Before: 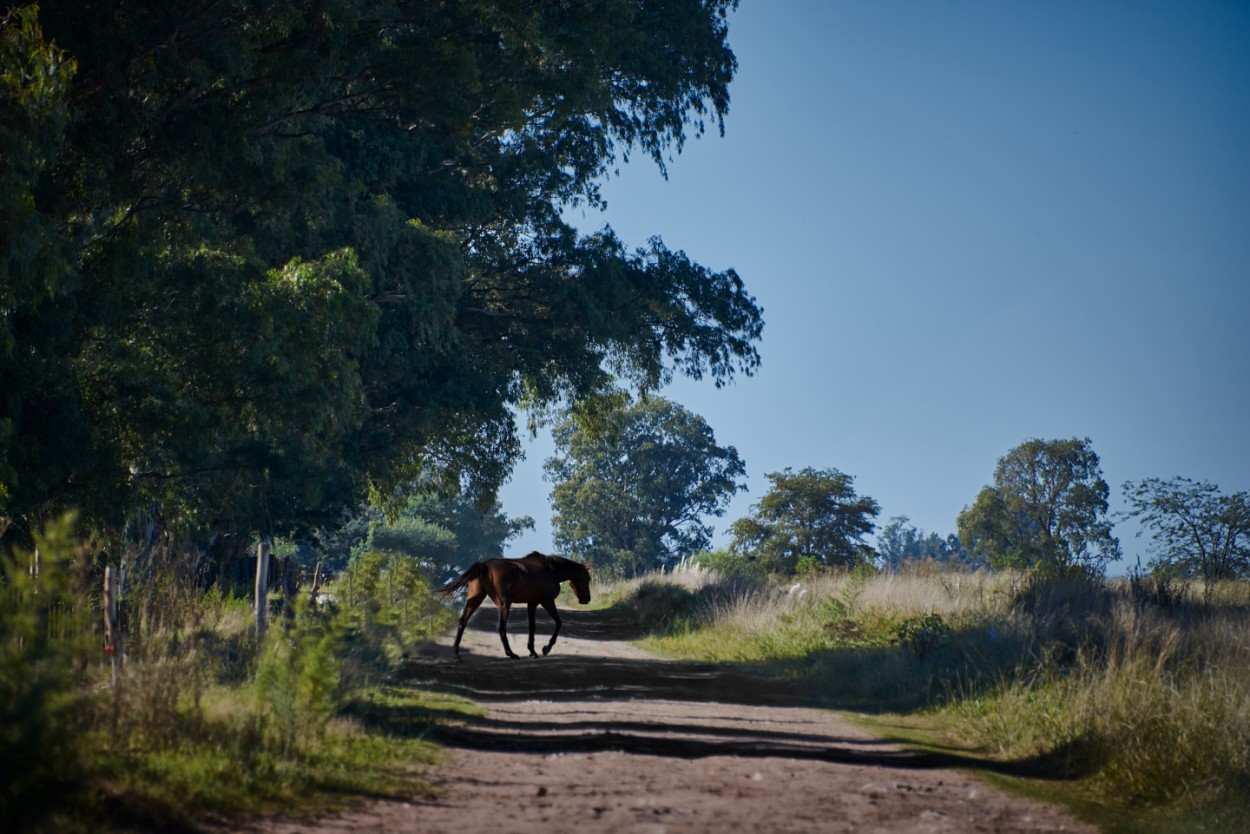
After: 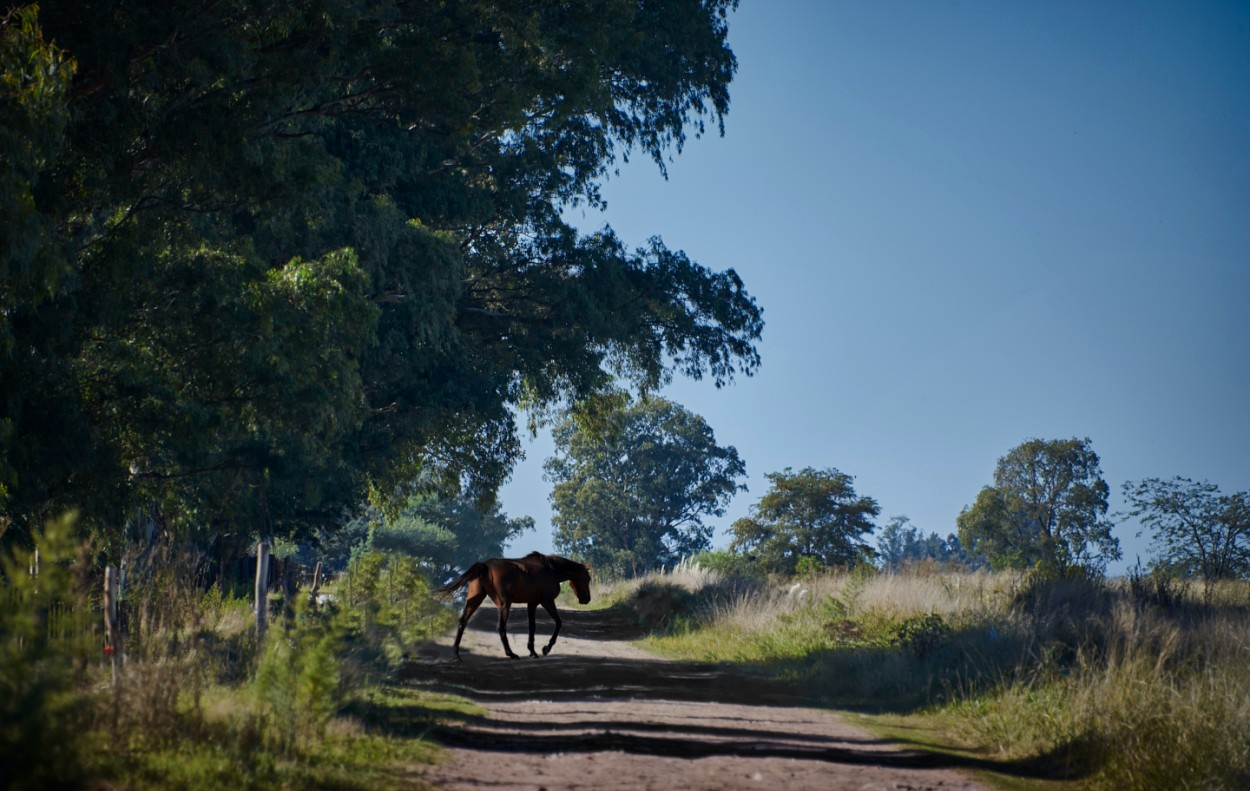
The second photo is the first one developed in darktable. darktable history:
crop and rotate: top 0.006%, bottom 5.089%
local contrast: mode bilateral grid, contrast 14, coarseness 37, detail 104%, midtone range 0.2
tone equalizer: on, module defaults
